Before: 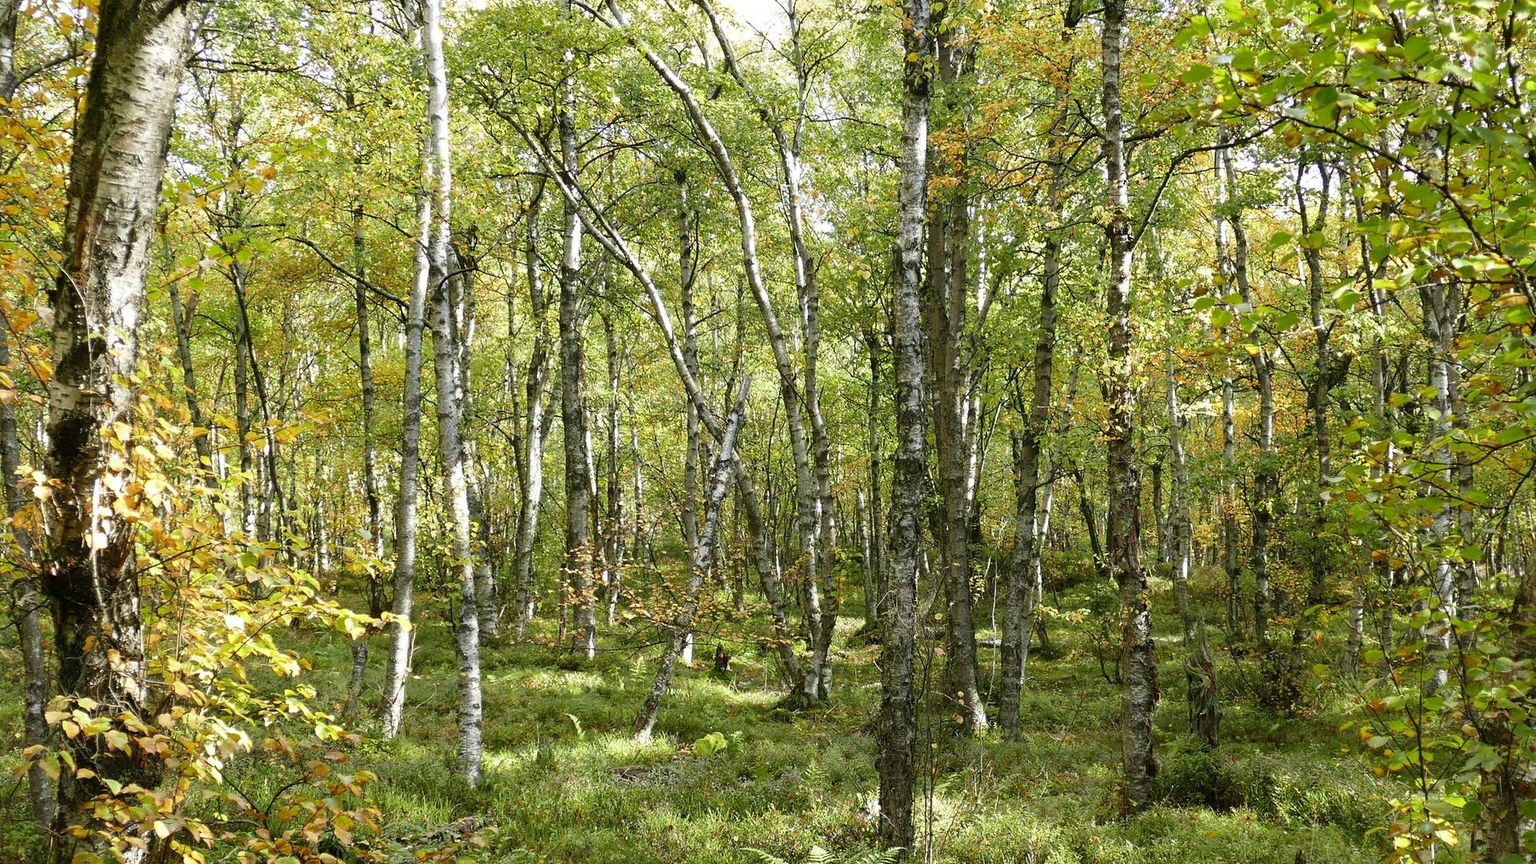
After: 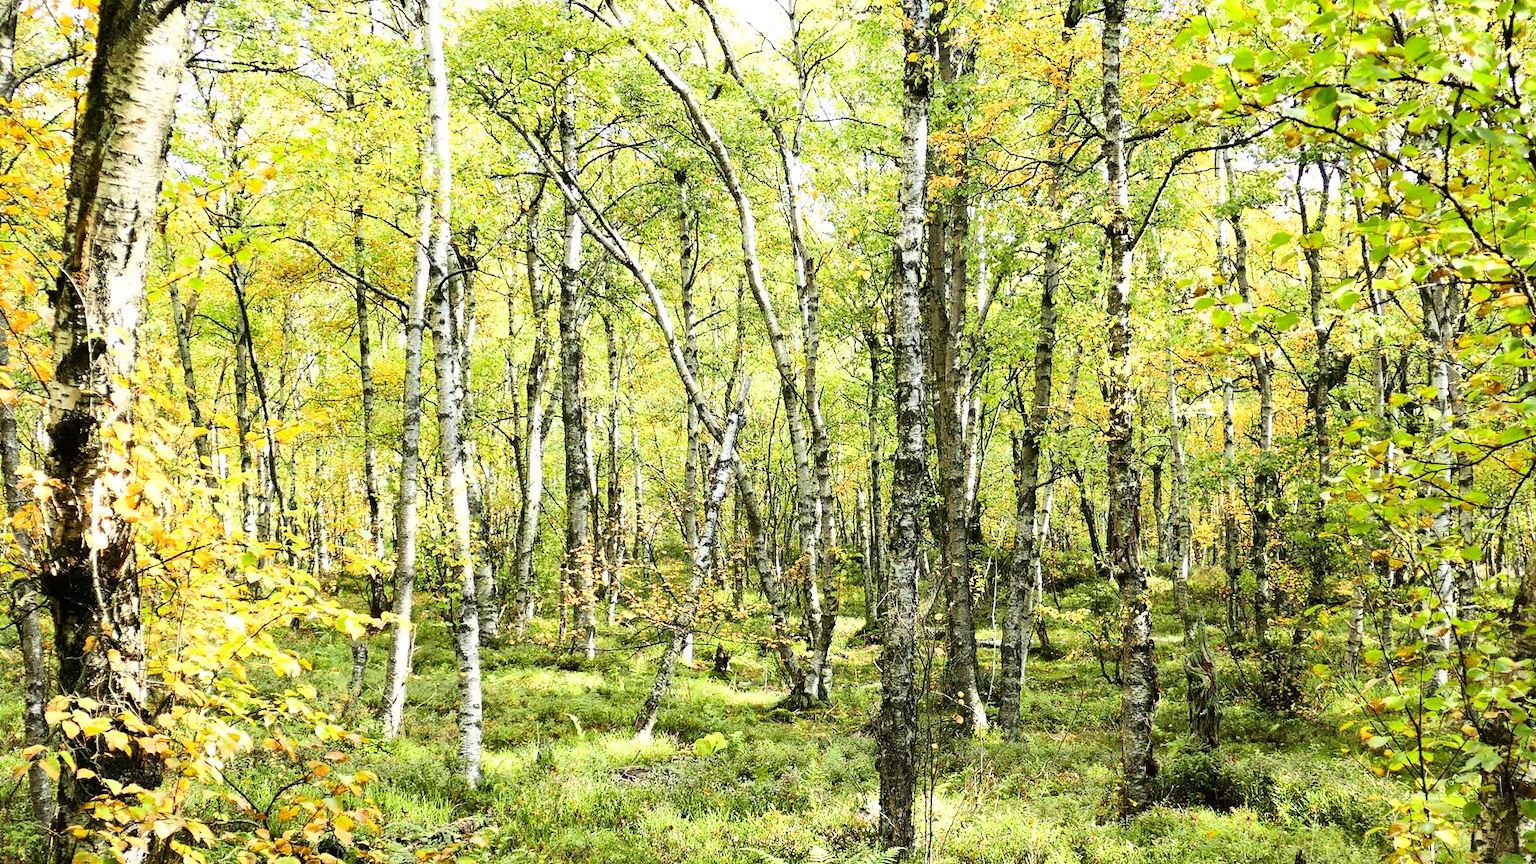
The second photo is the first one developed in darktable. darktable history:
base curve: curves: ch0 [(0, 0) (0.007, 0.004) (0.027, 0.03) (0.046, 0.07) (0.207, 0.54) (0.442, 0.872) (0.673, 0.972) (1, 1)]
haze removal: compatibility mode true, adaptive false
shadows and highlights: shadows 76.82, highlights -23.53, soften with gaussian
